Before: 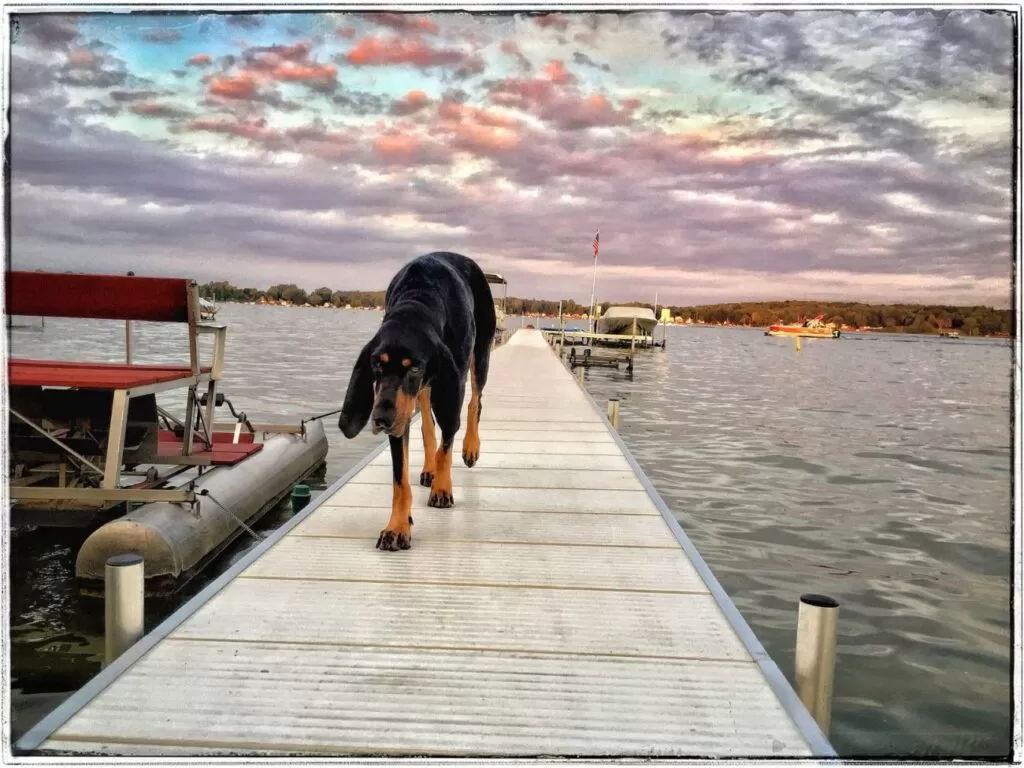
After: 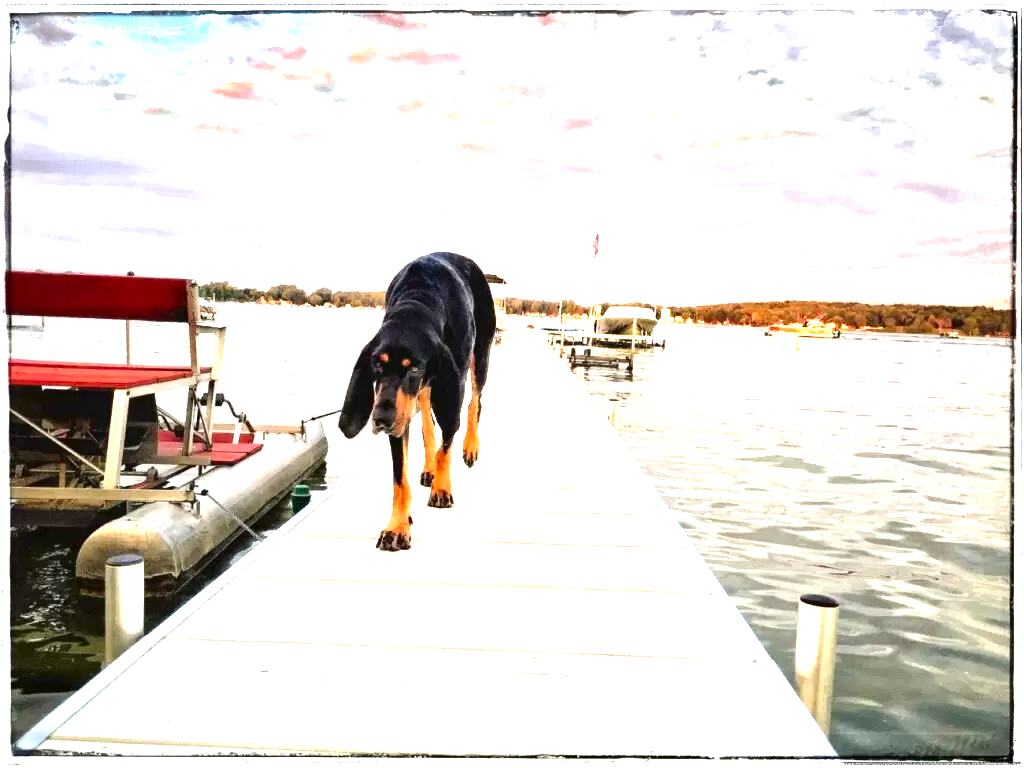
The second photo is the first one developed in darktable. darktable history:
contrast equalizer: y [[0.5, 0.5, 0.472, 0.5, 0.5, 0.5], [0.5 ×6], [0.5 ×6], [0 ×6], [0 ×6]]
exposure: black level correction 0, exposure 1.9 EV, compensate highlight preservation false
contrast brightness saturation: contrast 0.07, brightness -0.14, saturation 0.11
